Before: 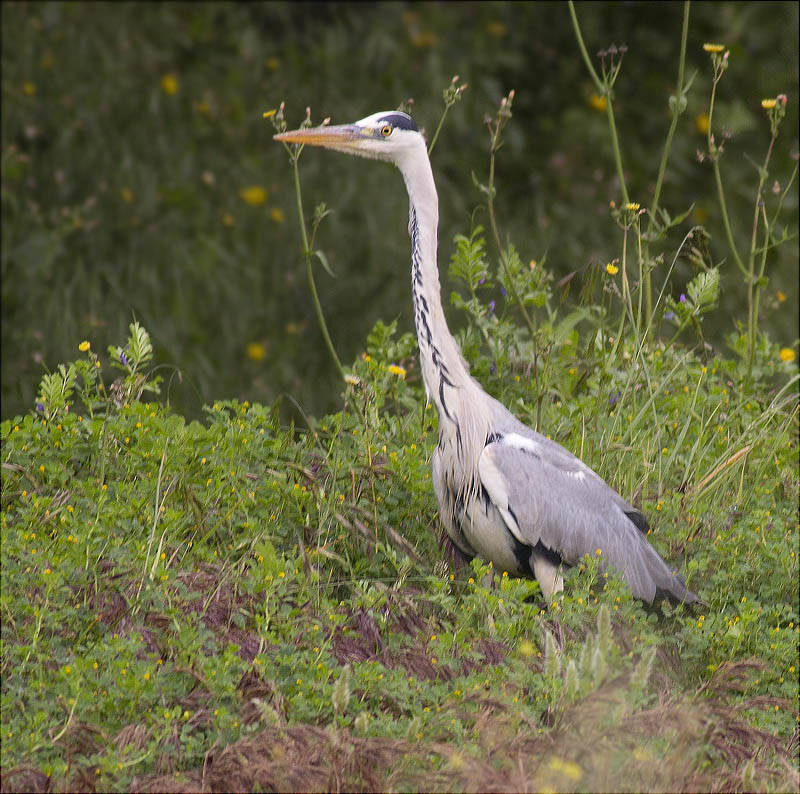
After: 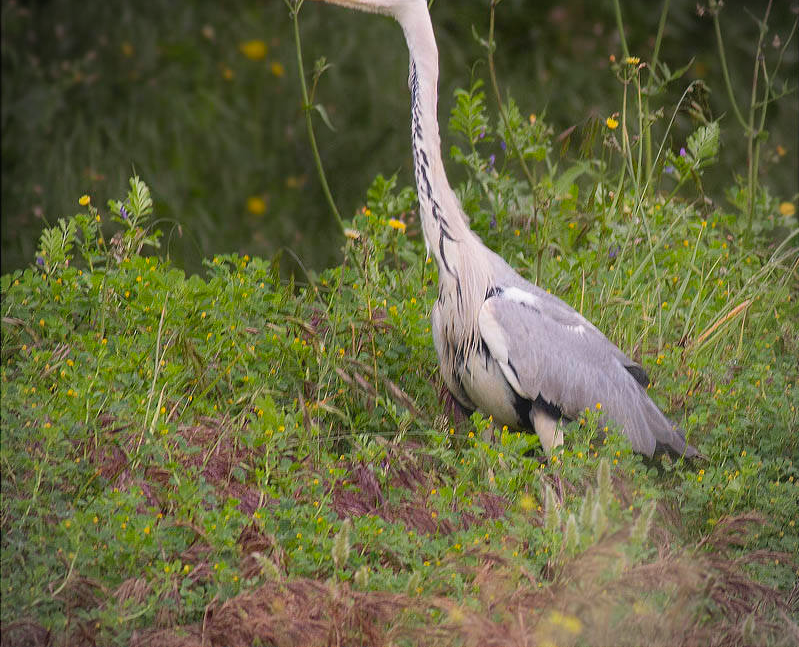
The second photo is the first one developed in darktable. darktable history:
contrast equalizer: y [[0.5, 0.488, 0.462, 0.461, 0.491, 0.5], [0.5 ×6], [0.5 ×6], [0 ×6], [0 ×6]]
crop and rotate: top 18.507%
vignetting: on, module defaults
